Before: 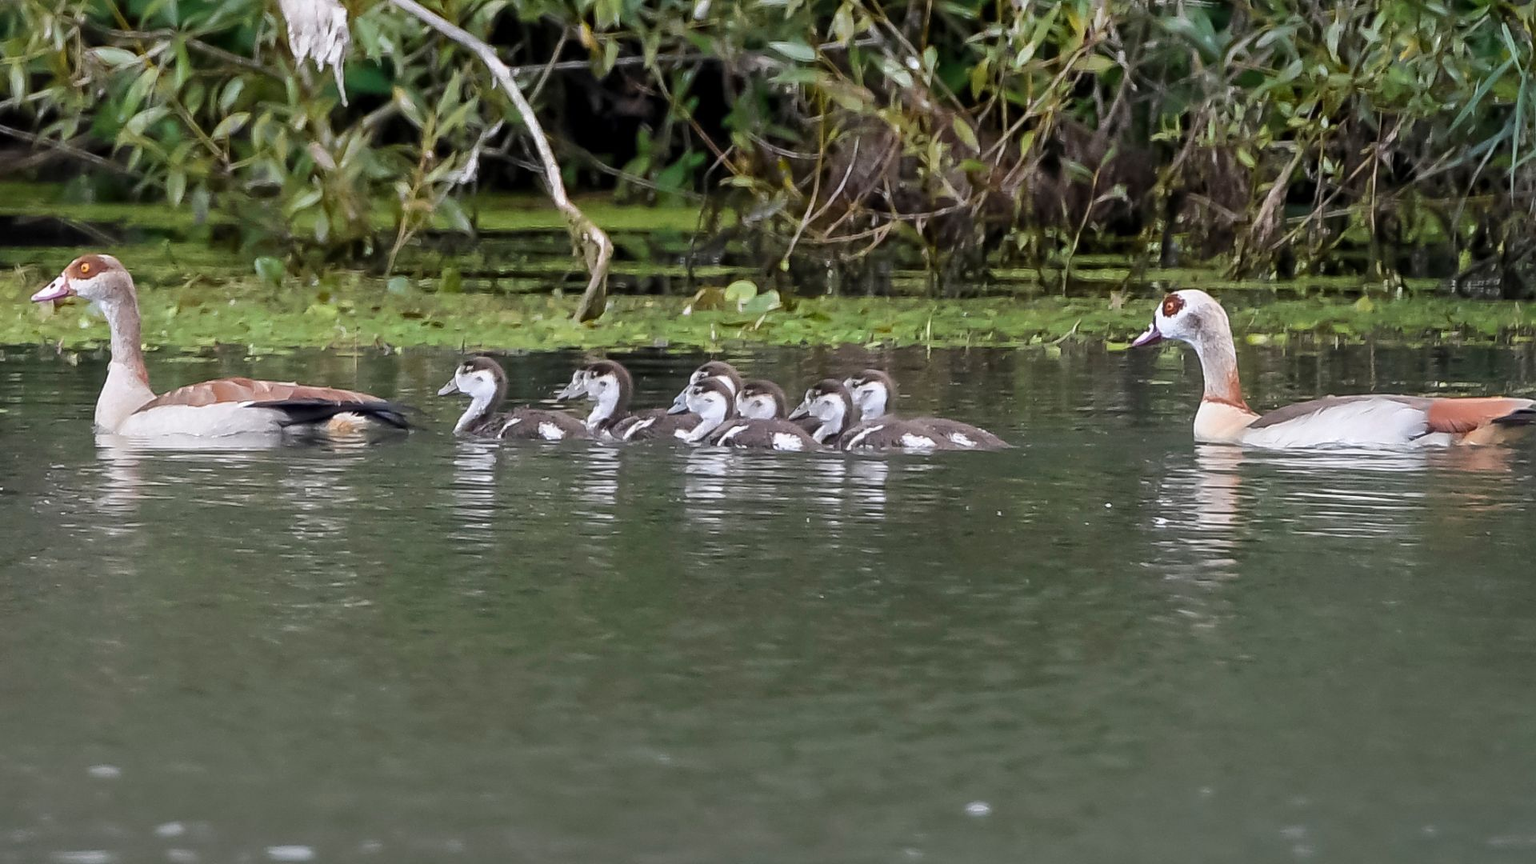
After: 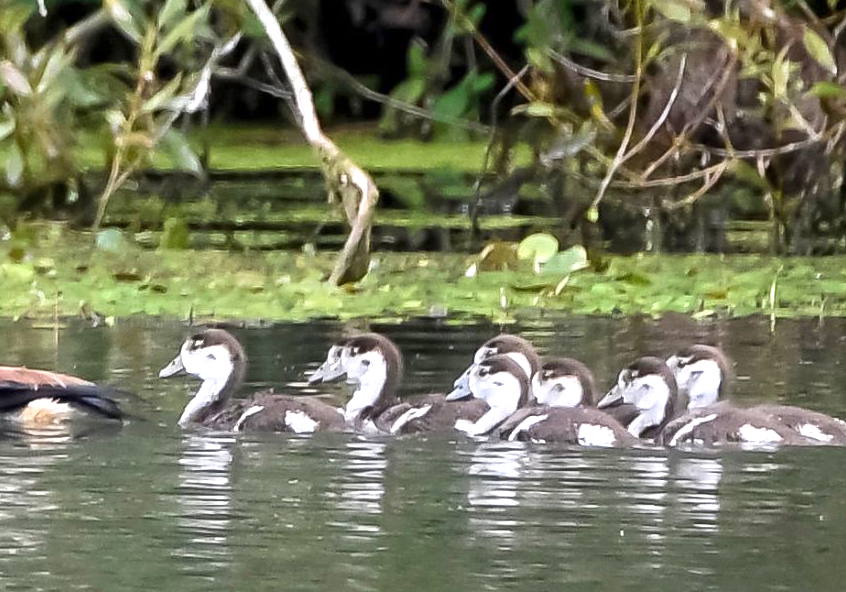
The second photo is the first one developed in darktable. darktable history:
crop: left 20.248%, top 10.86%, right 35.675%, bottom 34.321%
exposure: exposure 0.74 EV, compensate highlight preservation false
shadows and highlights: shadows 0, highlights 40
